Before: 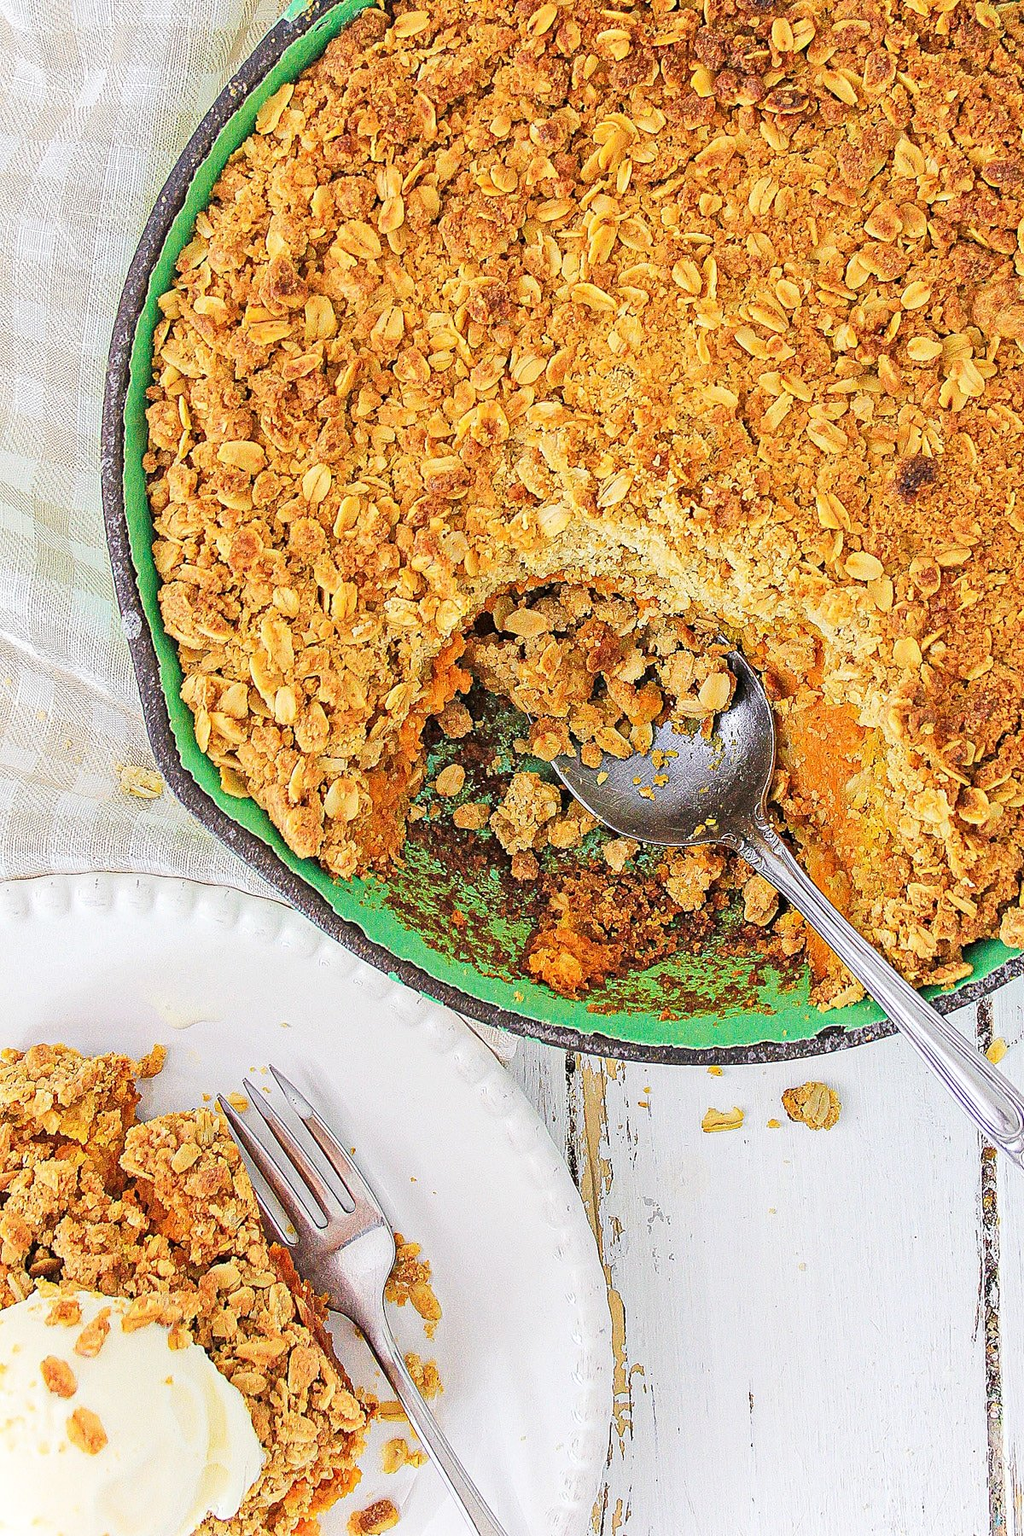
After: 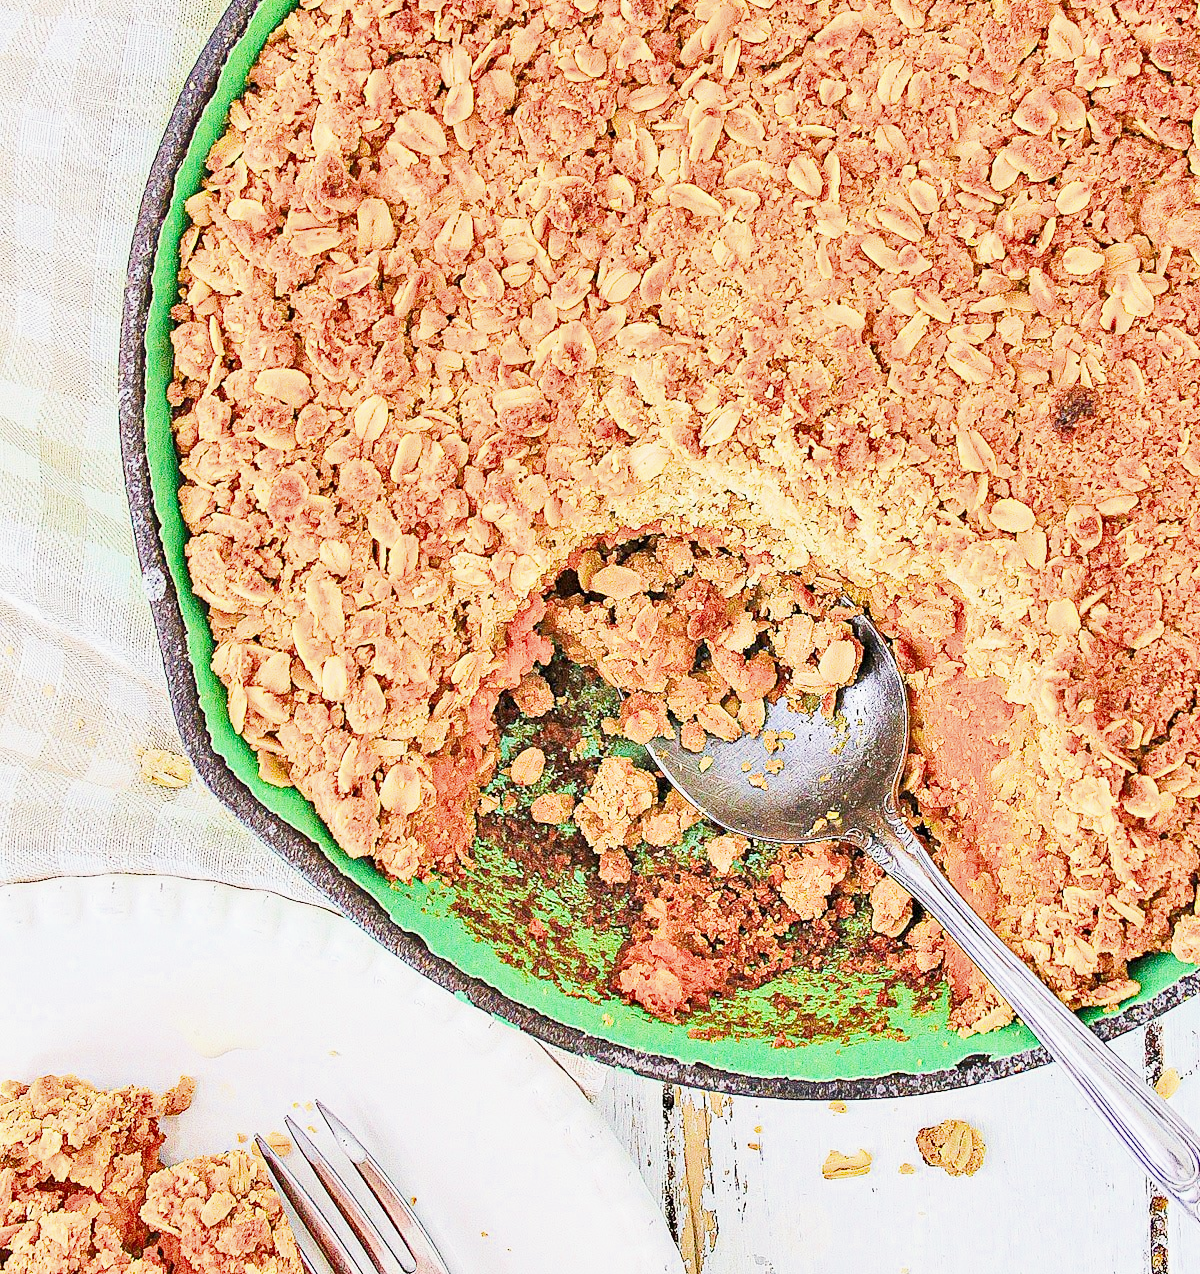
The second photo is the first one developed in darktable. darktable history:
filmic rgb: black relative exposure -7.25 EV, white relative exposure 5.05 EV, hardness 3.2
shadows and highlights: low approximation 0.01, soften with gaussian
exposure: black level correction 0, exposure 1.991 EV, compensate highlight preservation false
crop and rotate: top 8.247%, bottom 20.928%
